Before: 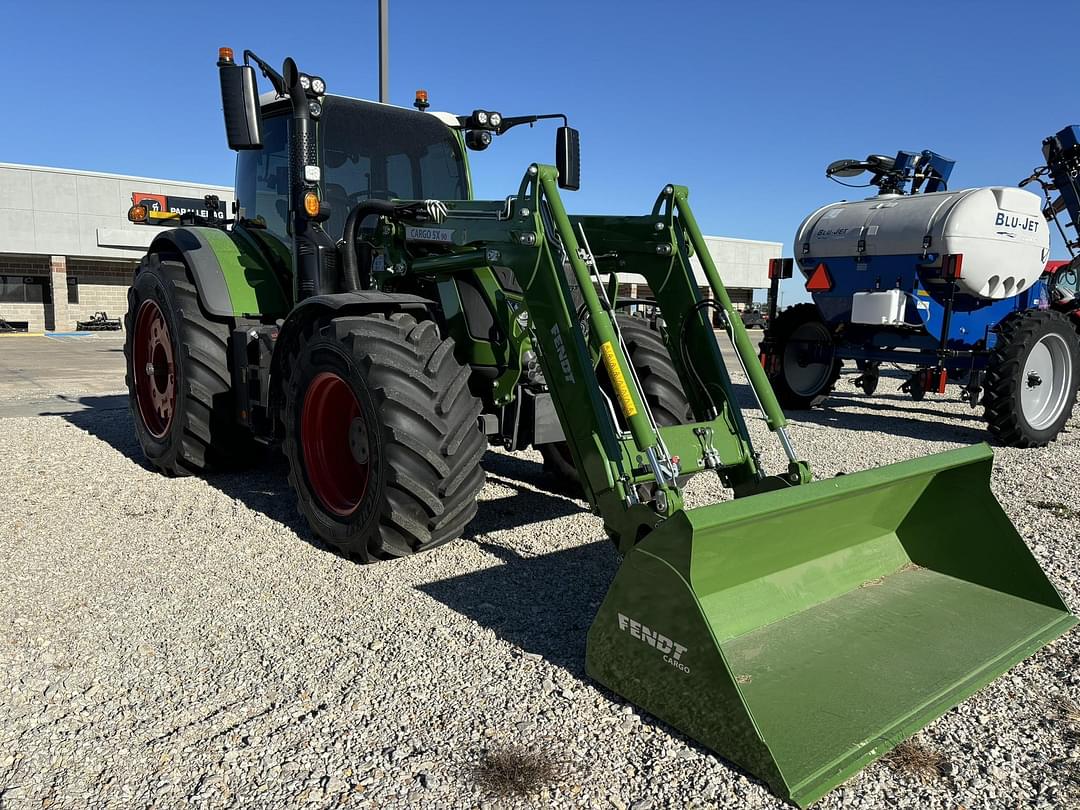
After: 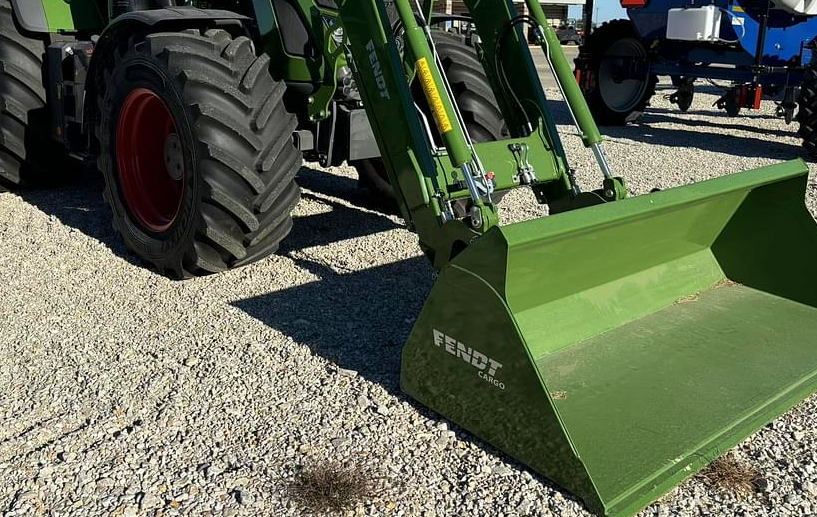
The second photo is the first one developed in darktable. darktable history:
crop and rotate: left 17.299%, top 35.115%, right 7.015%, bottom 1.024%
velvia: on, module defaults
